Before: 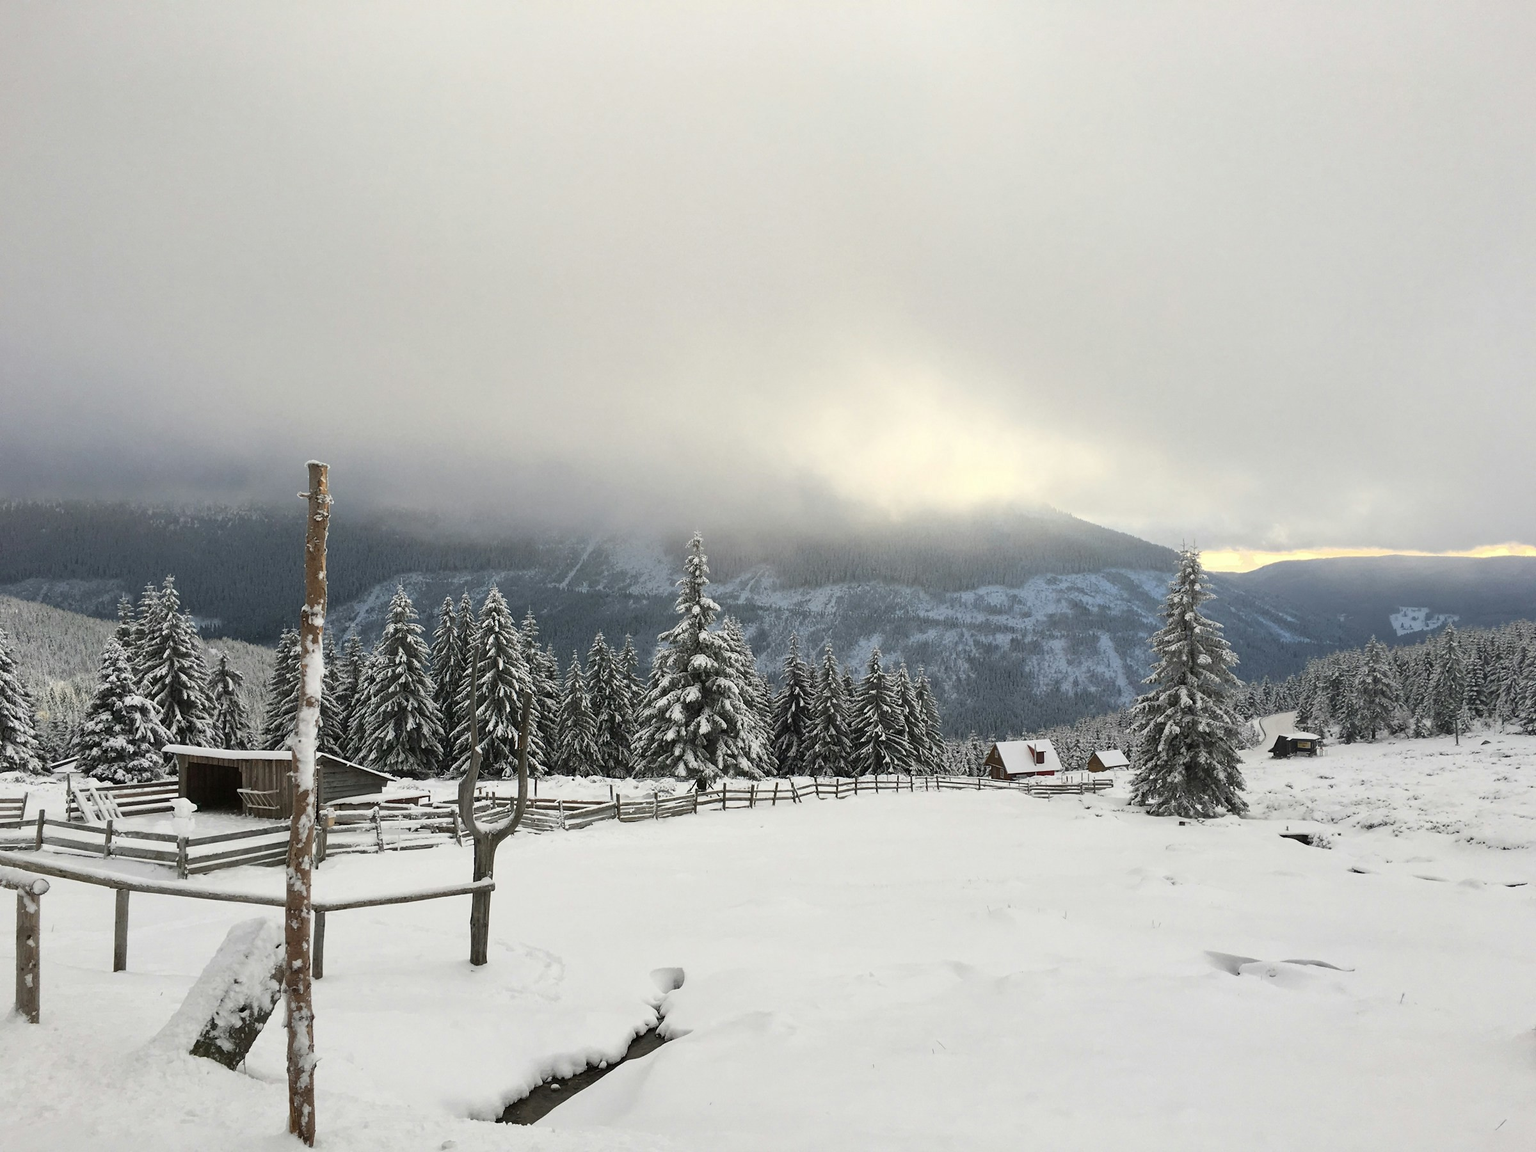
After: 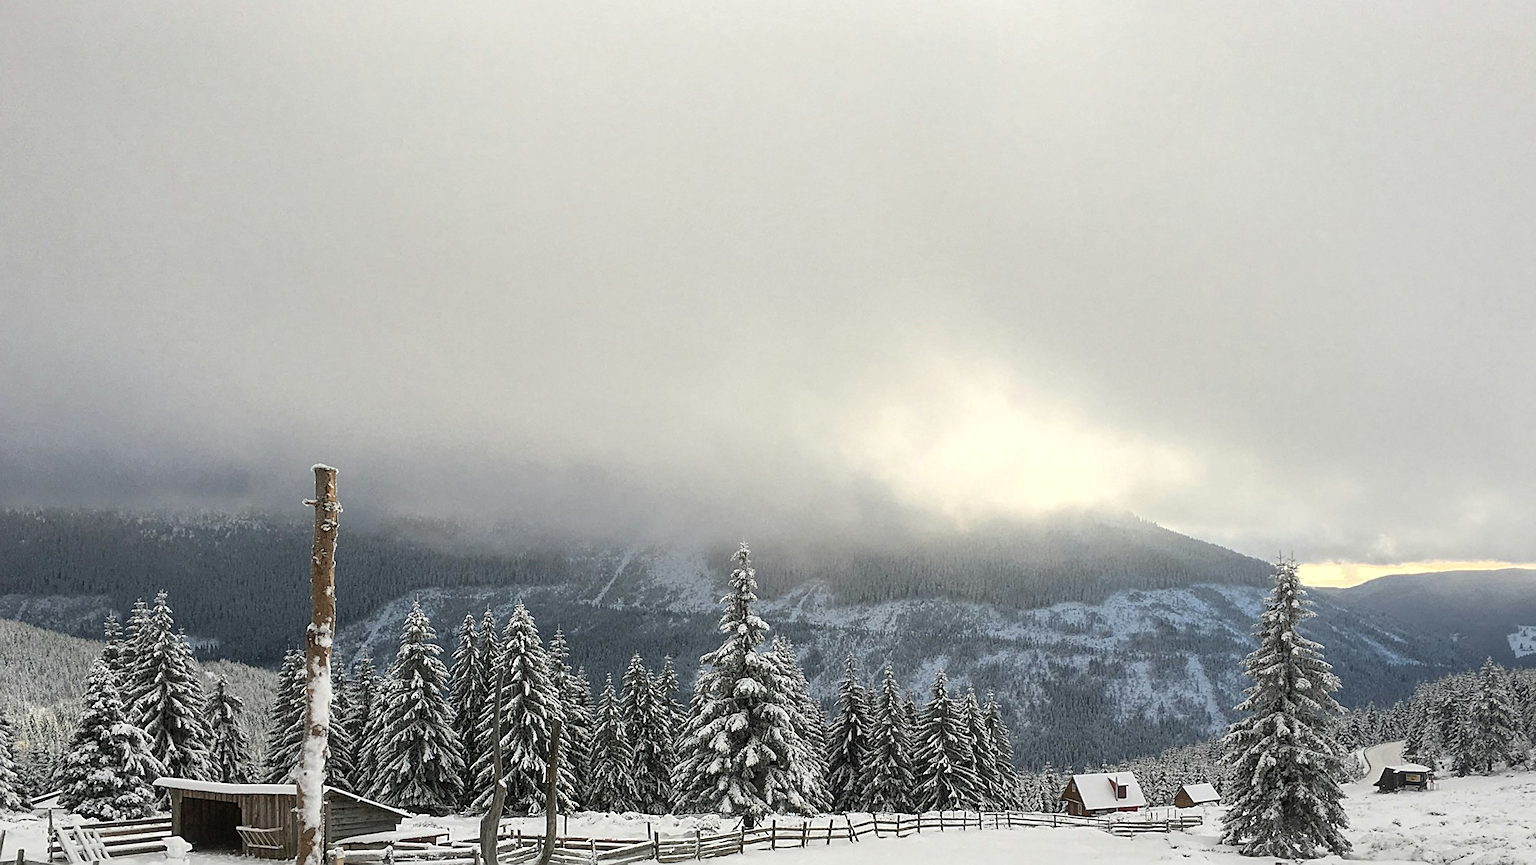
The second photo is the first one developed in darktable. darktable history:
crop: left 1.537%, top 3.458%, right 7.77%, bottom 28.427%
sharpen: on, module defaults
local contrast: highlights 94%, shadows 85%, detail 160%, midtone range 0.2
